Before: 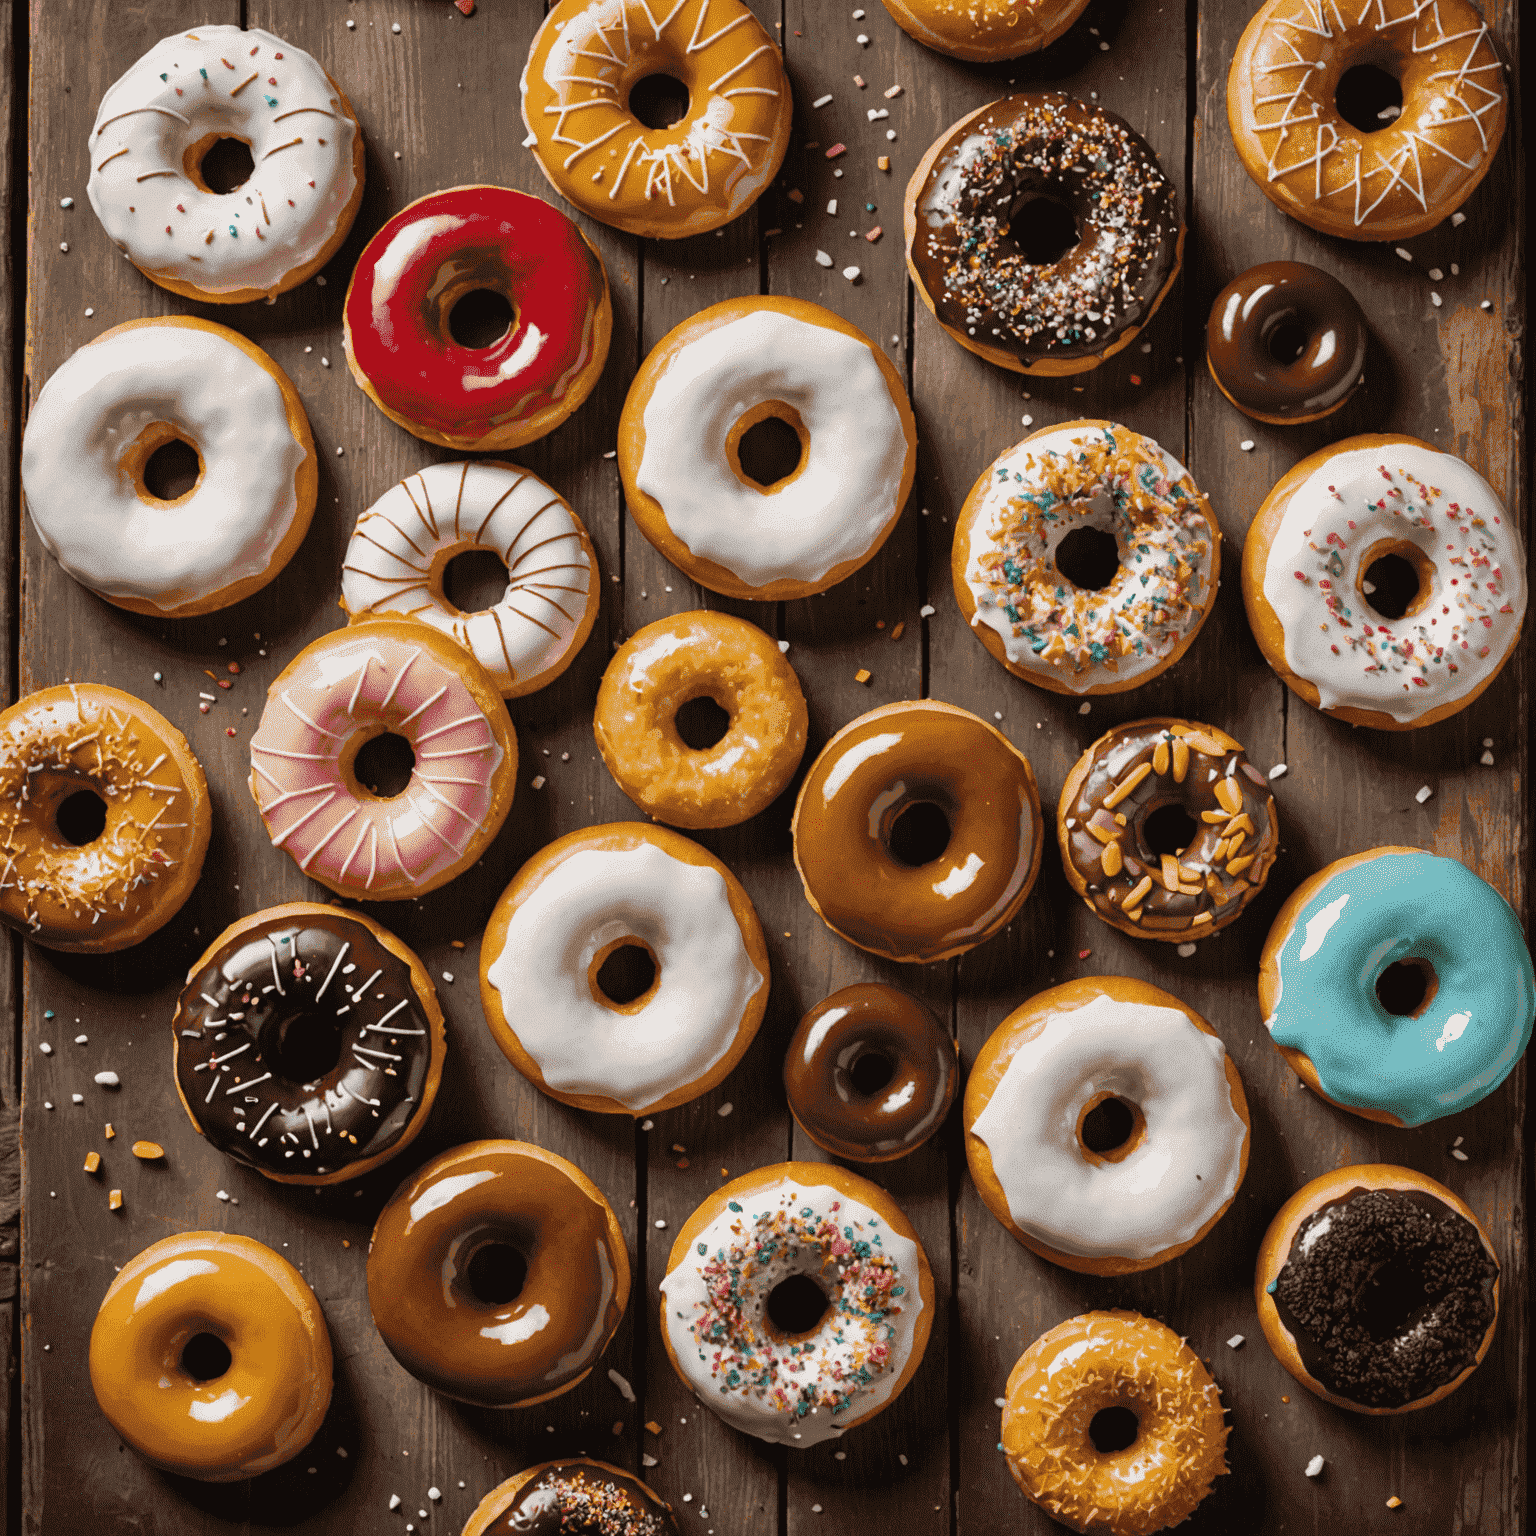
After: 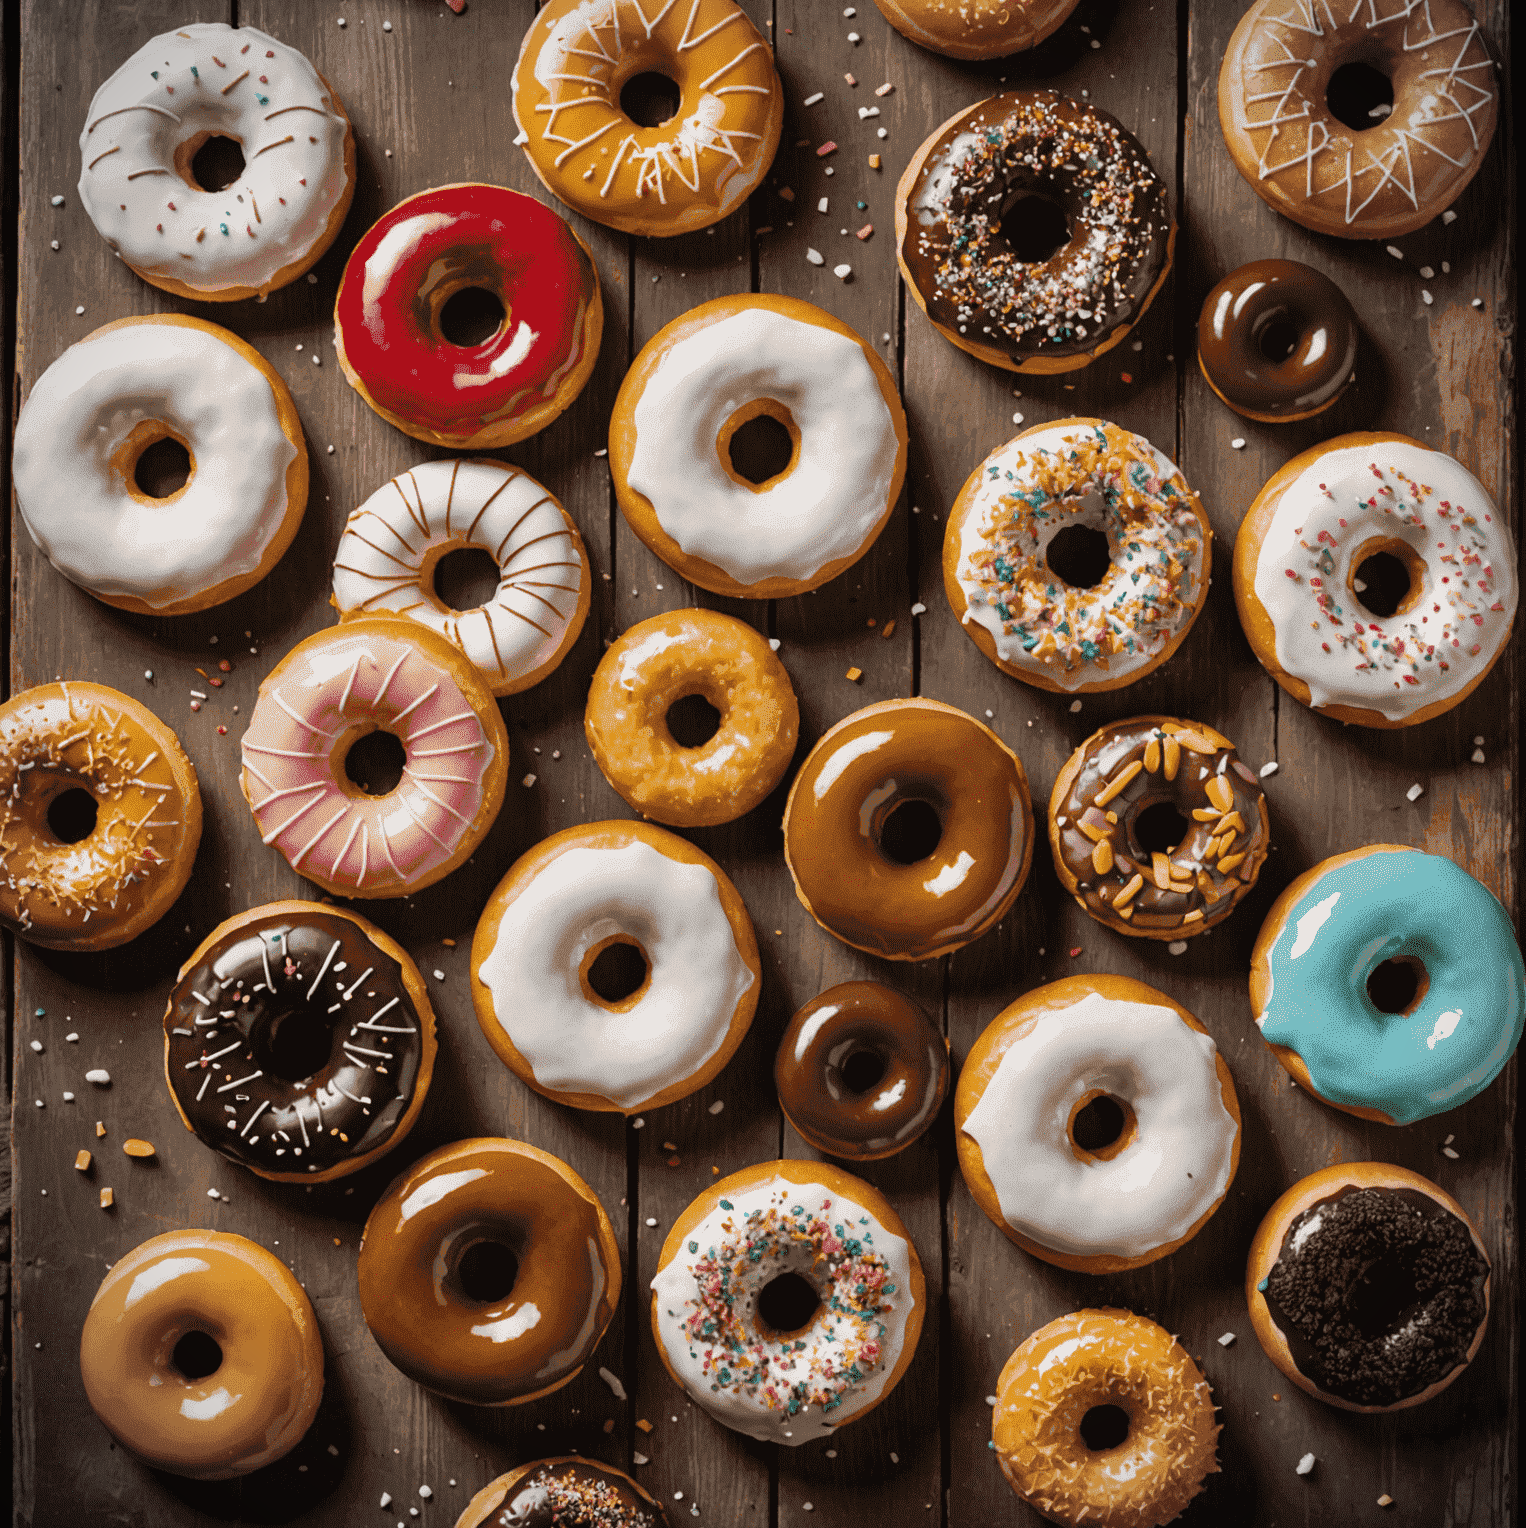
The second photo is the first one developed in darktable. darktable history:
vignetting: fall-off start 91.19%
crop and rotate: left 0.614%, top 0.179%, bottom 0.309%
